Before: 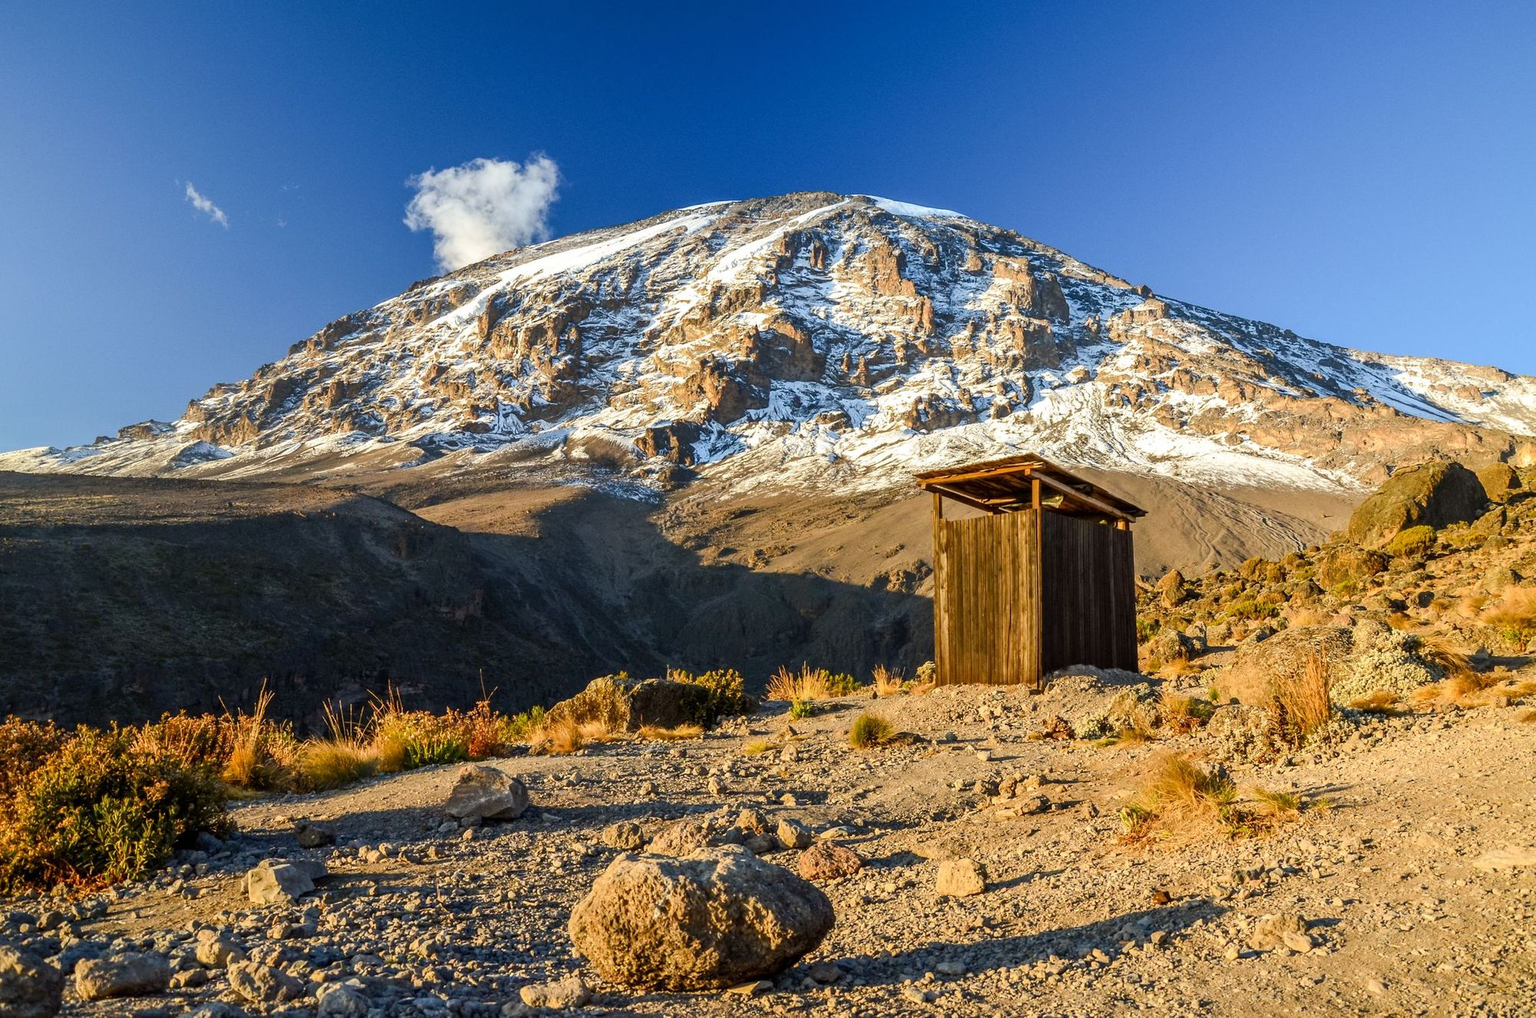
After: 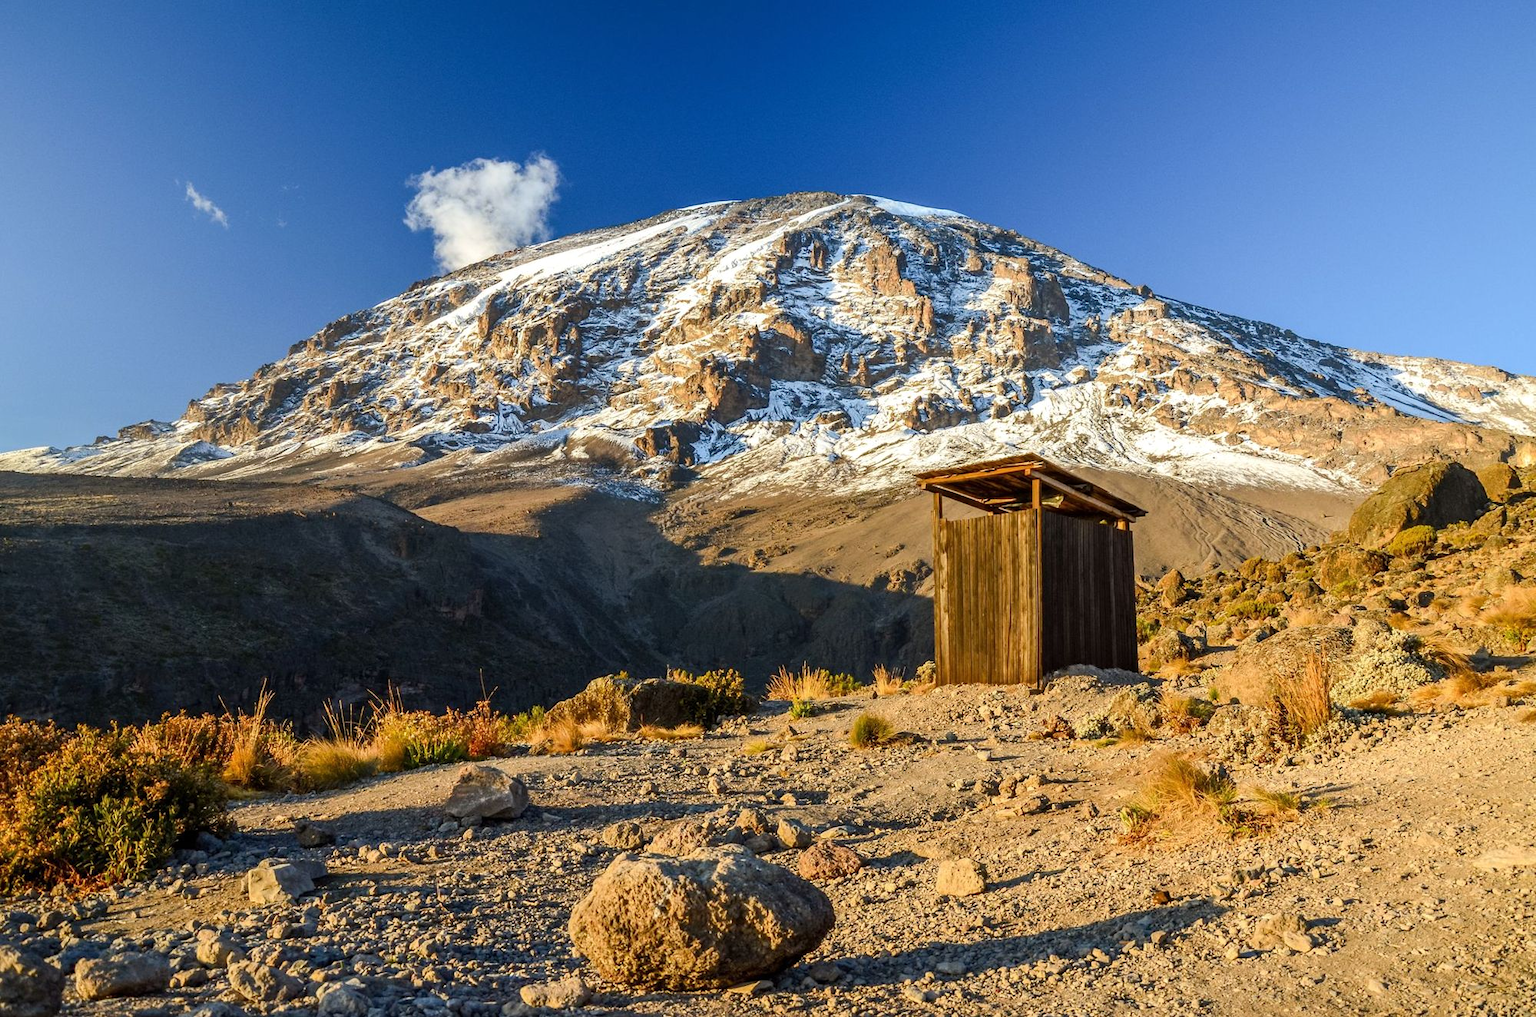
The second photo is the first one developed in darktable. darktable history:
color calibration: illuminant same as pipeline (D50), adaptation XYZ, x 0.345, y 0.358, temperature 5009.13 K
tone equalizer: mask exposure compensation -0.49 EV
